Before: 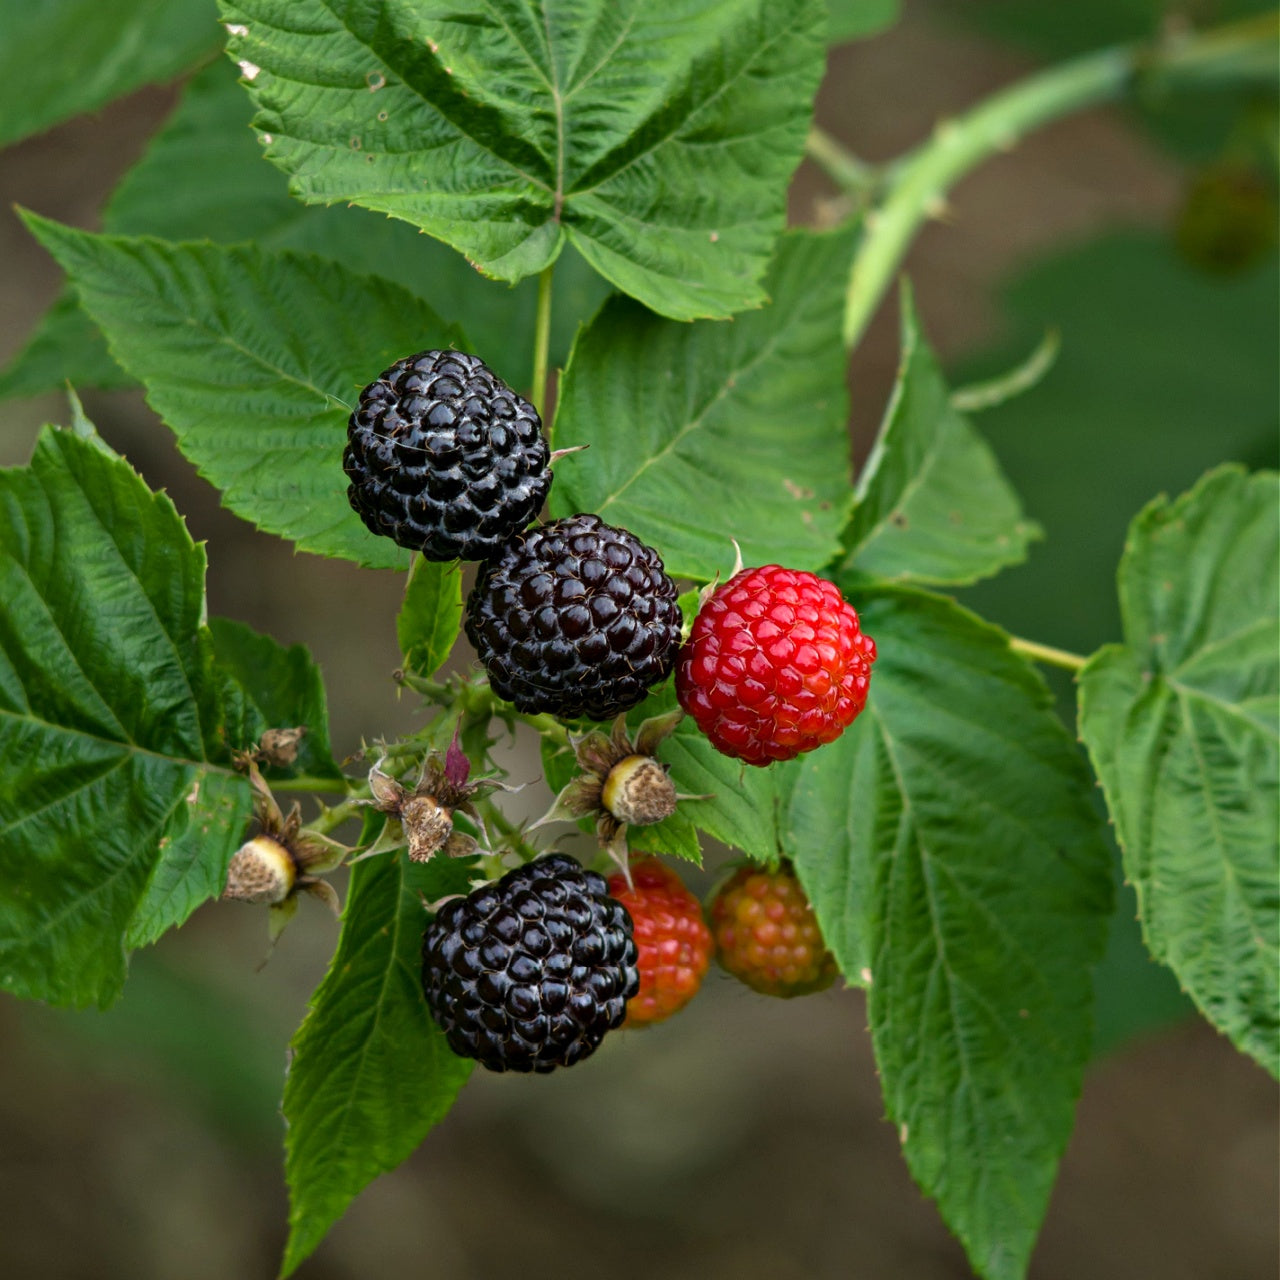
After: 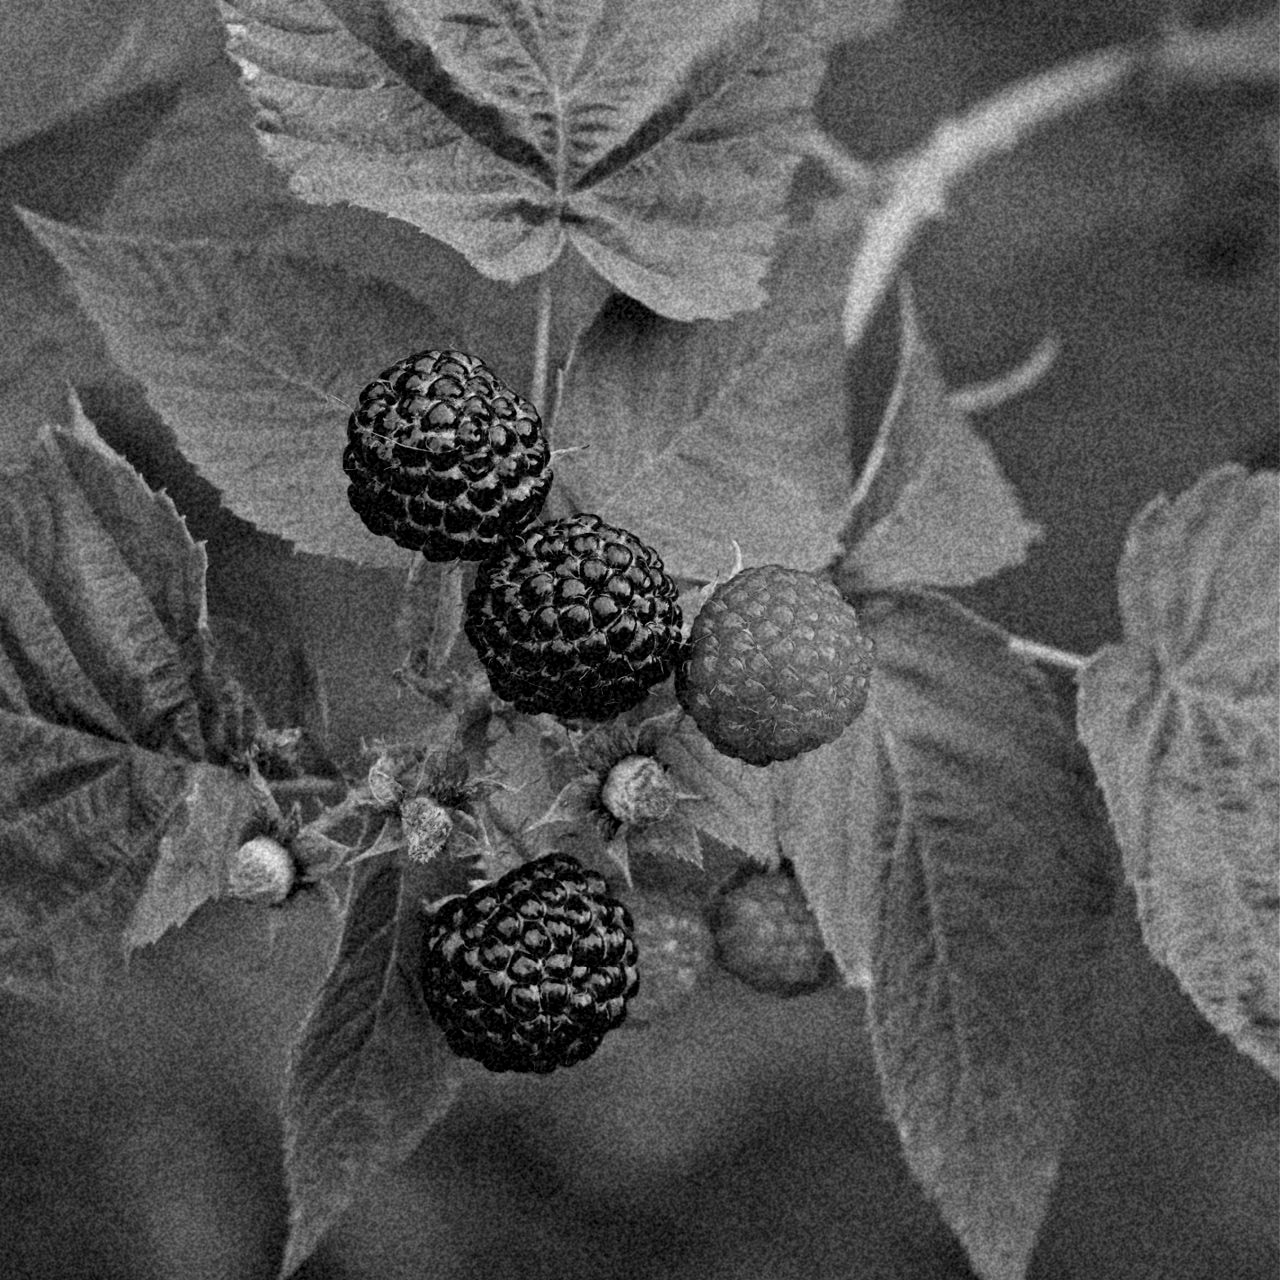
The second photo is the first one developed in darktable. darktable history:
filmic rgb: black relative exposure -7.65 EV, white relative exposure 4.56 EV, hardness 3.61, color science v6 (2022)
grain: coarseness 46.9 ISO, strength 50.21%, mid-tones bias 0%
color zones: curves: ch1 [(0, -0.394) (0.143, -0.394) (0.286, -0.394) (0.429, -0.392) (0.571, -0.391) (0.714, -0.391) (0.857, -0.391) (1, -0.394)]
